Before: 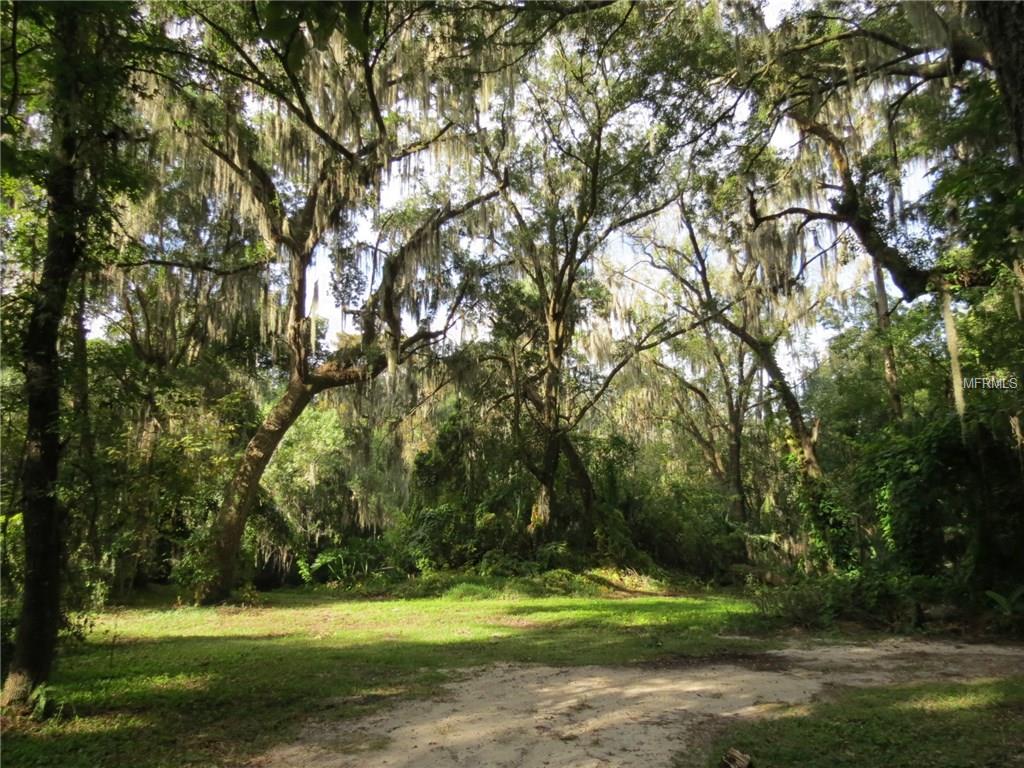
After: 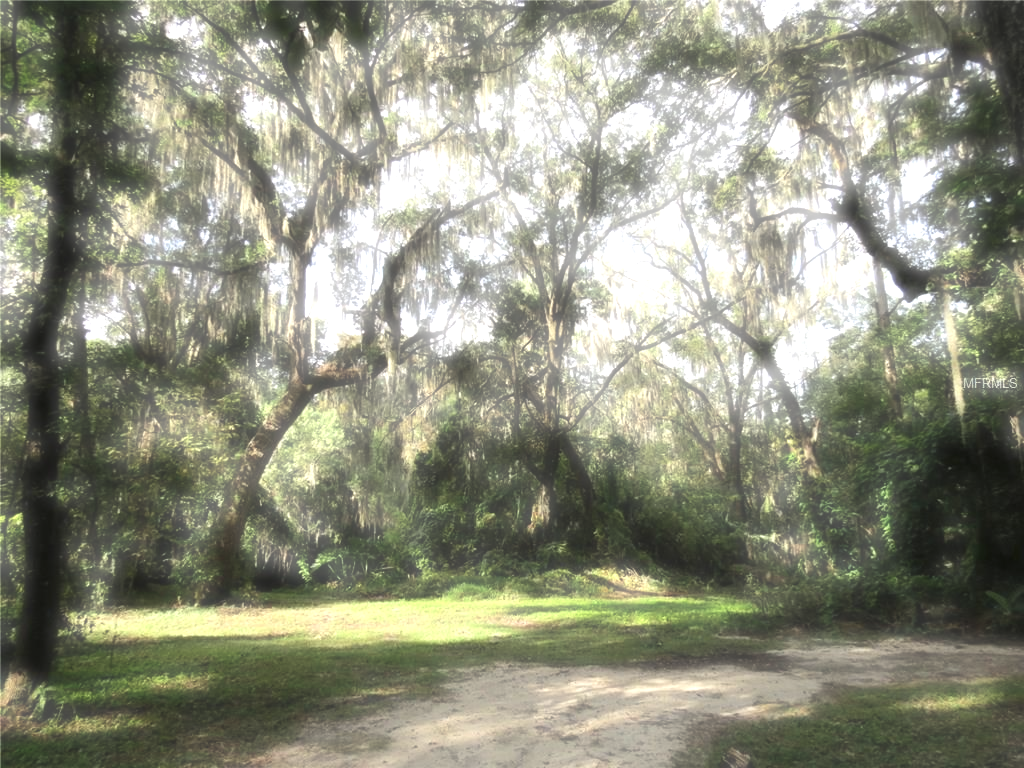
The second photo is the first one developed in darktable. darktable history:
exposure: black level correction 0, exposure 0.5 EV, compensate highlight preservation false
haze removal: strength -0.9, distance 0.225, compatibility mode true, adaptive false
